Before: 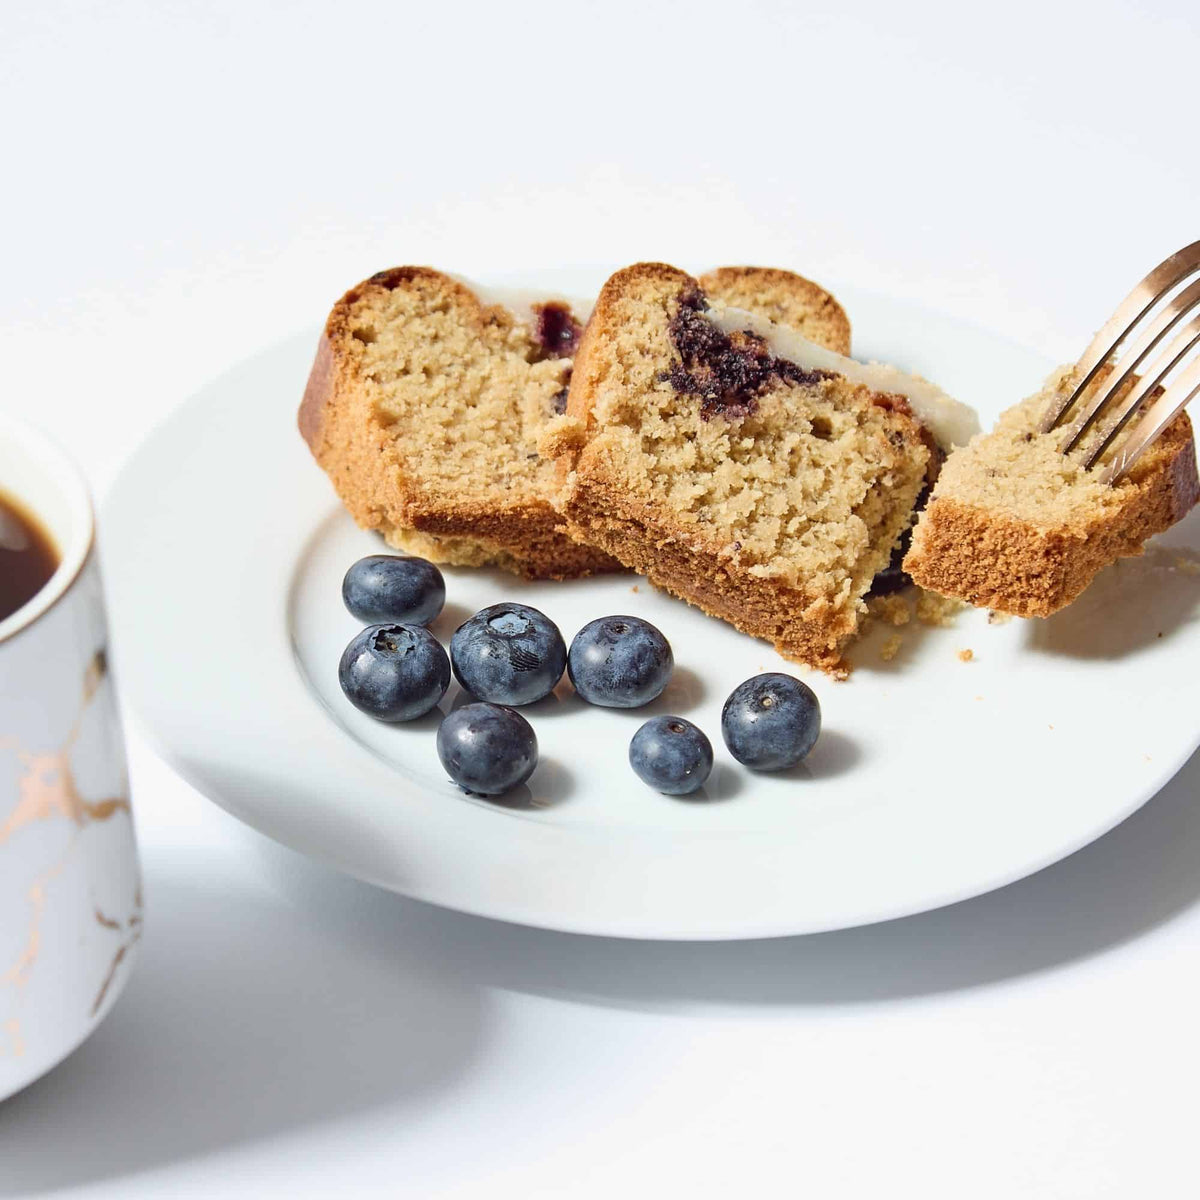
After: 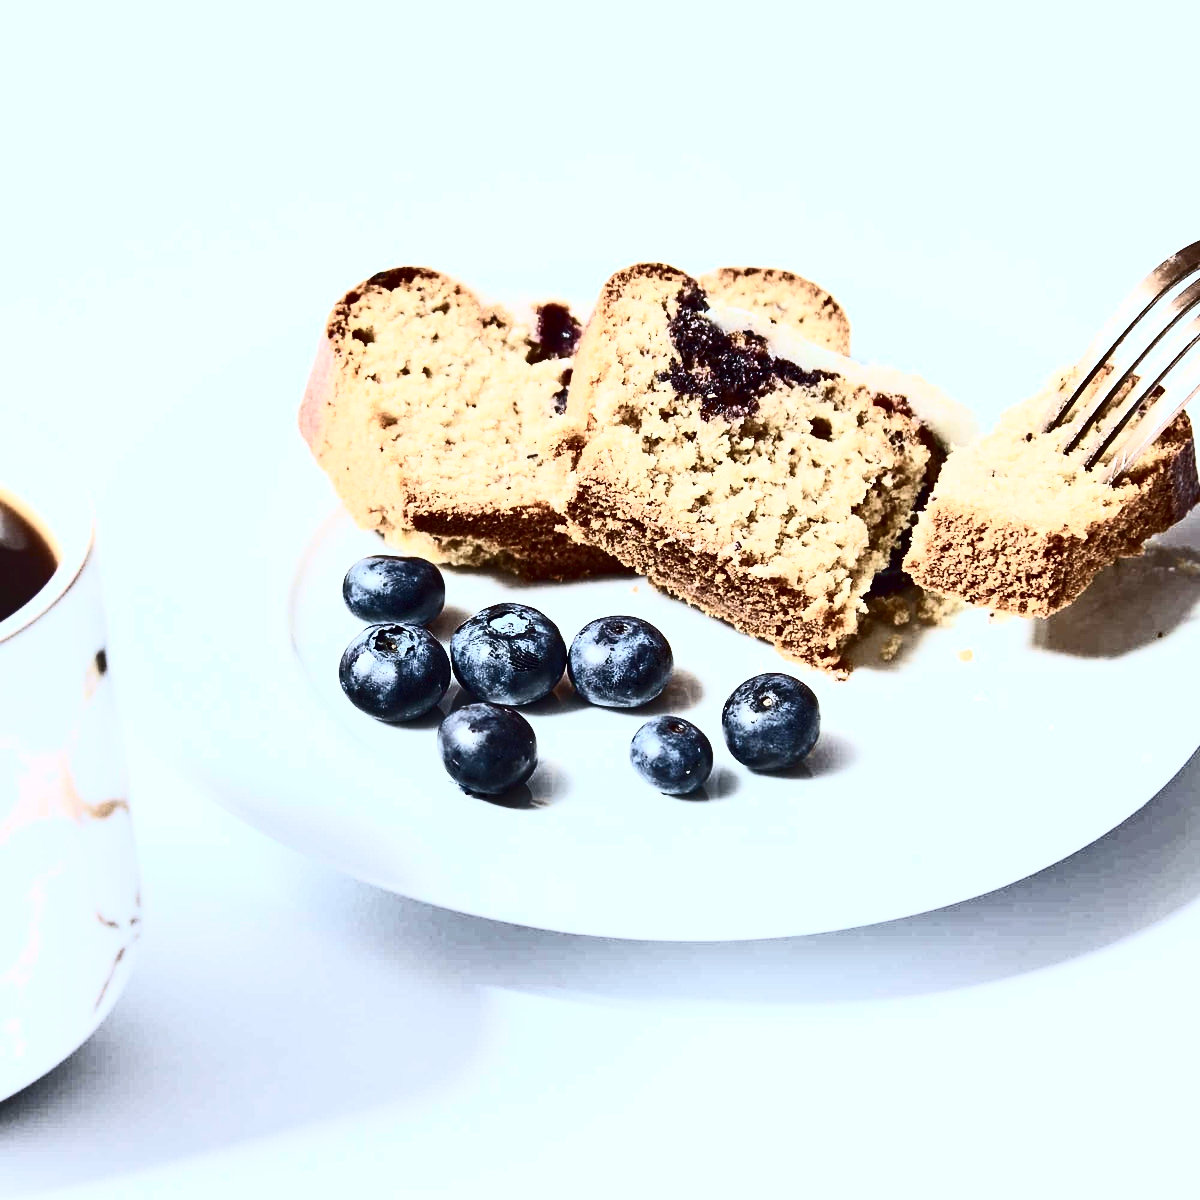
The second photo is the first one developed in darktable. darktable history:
contrast brightness saturation: contrast 0.93, brightness 0.2
shadows and highlights: shadows 37.27, highlights -28.18, soften with gaussian
color calibration: illuminant as shot in camera, x 0.369, y 0.376, temperature 4328.46 K, gamut compression 3
